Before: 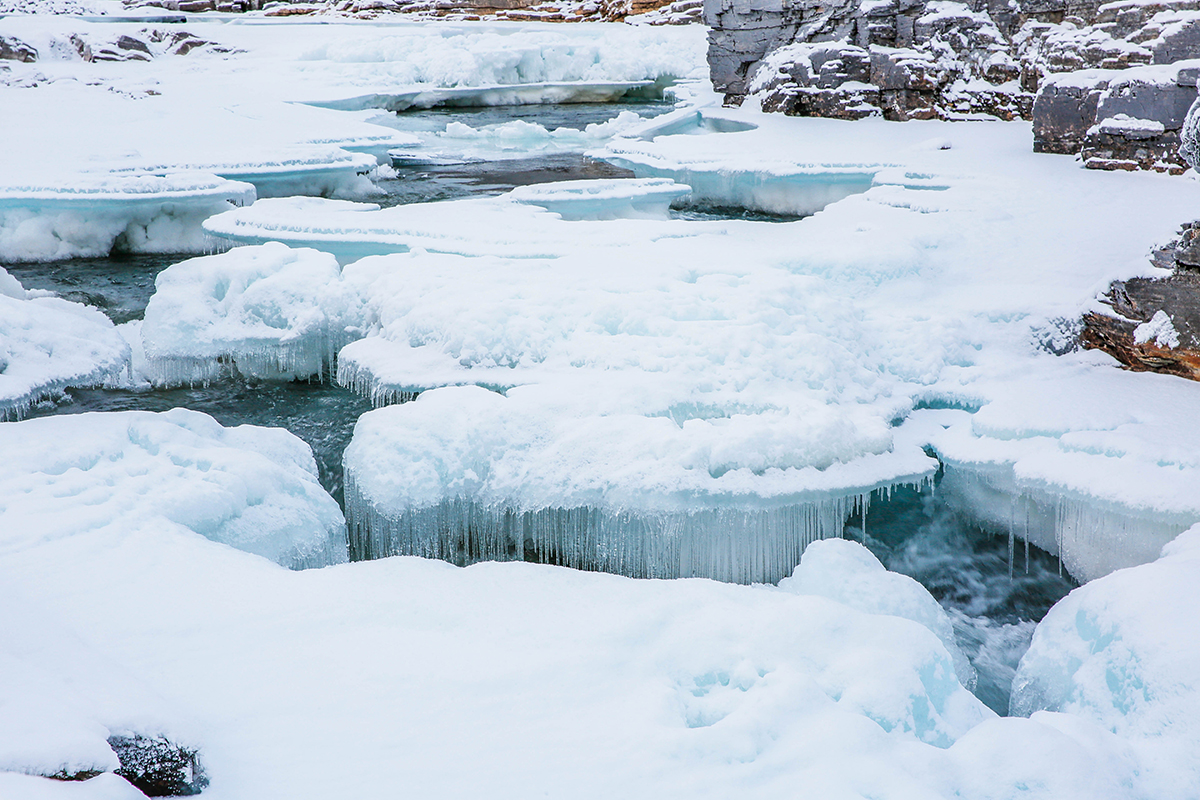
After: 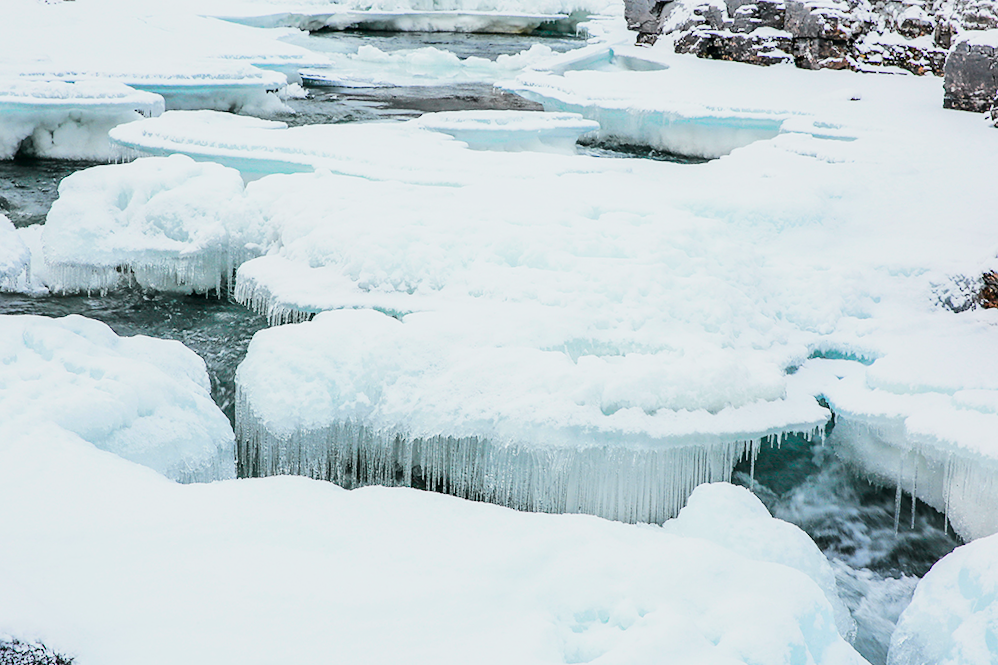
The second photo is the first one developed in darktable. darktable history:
crop and rotate: angle -3.27°, left 5.211%, top 5.211%, right 4.607%, bottom 4.607%
tone curve: curves: ch0 [(0, 0) (0.11, 0.081) (0.256, 0.259) (0.398, 0.475) (0.498, 0.611) (0.65, 0.757) (0.835, 0.883) (1, 0.961)]; ch1 [(0, 0) (0.346, 0.307) (0.408, 0.369) (0.453, 0.457) (0.482, 0.479) (0.502, 0.498) (0.521, 0.51) (0.553, 0.554) (0.618, 0.65) (0.693, 0.727) (1, 1)]; ch2 [(0, 0) (0.366, 0.337) (0.434, 0.46) (0.485, 0.494) (0.5, 0.494) (0.511, 0.508) (0.537, 0.55) (0.579, 0.599) (0.621, 0.693) (1, 1)], color space Lab, independent channels, preserve colors none
